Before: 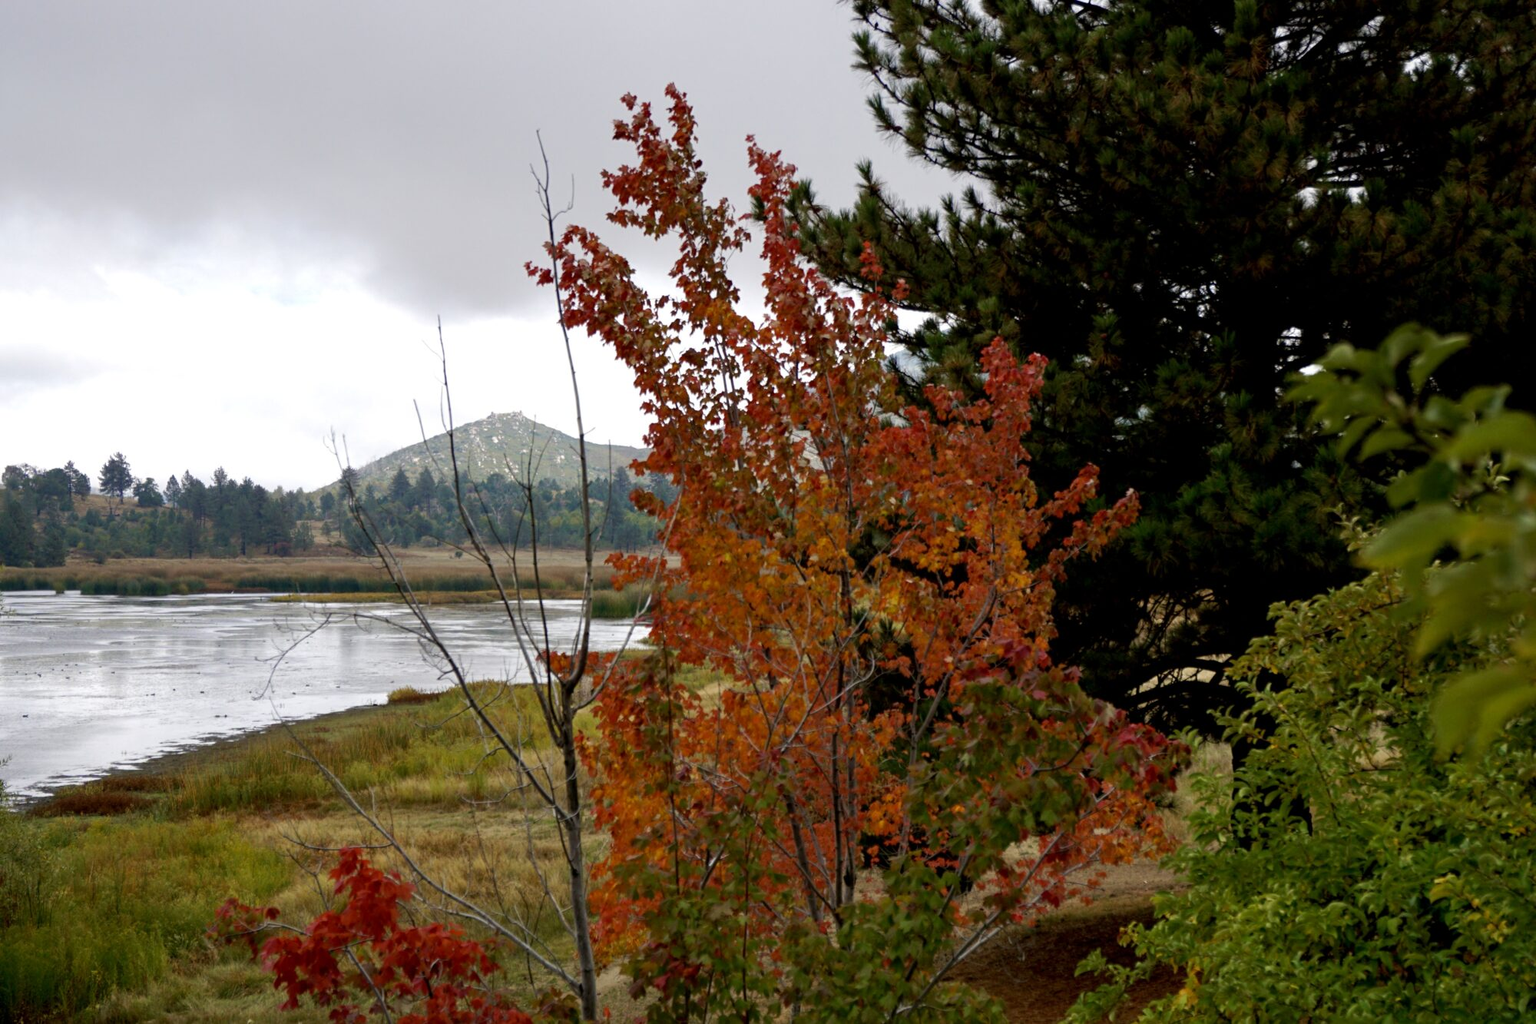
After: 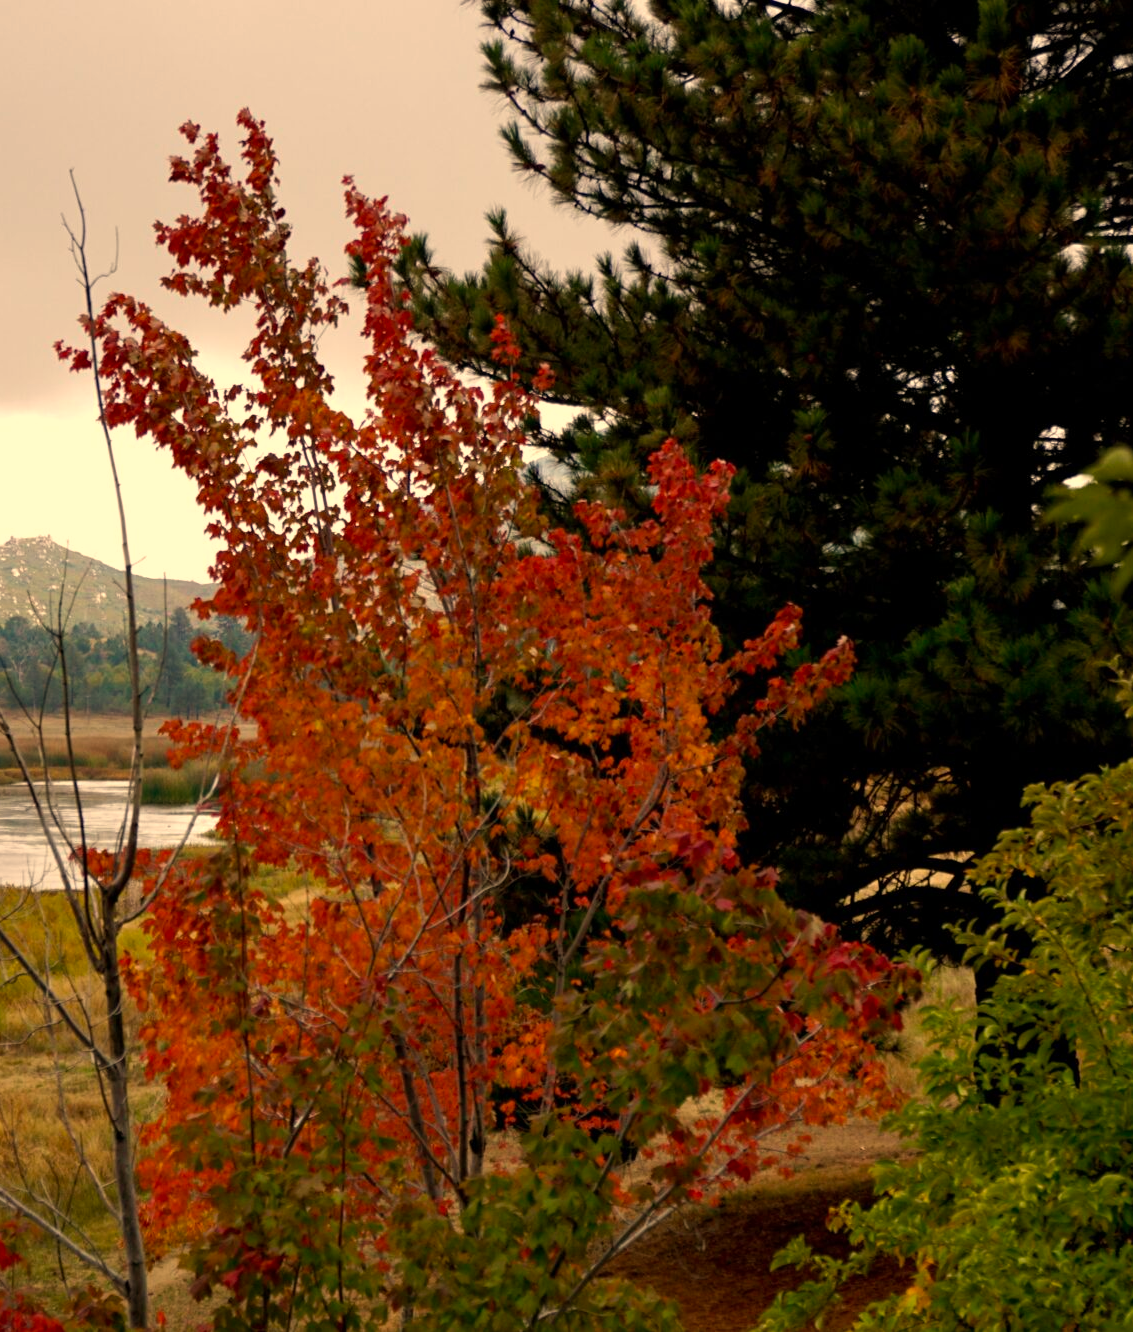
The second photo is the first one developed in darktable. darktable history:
white balance: red 1.138, green 0.996, blue 0.812
crop: left 31.458%, top 0%, right 11.876%
